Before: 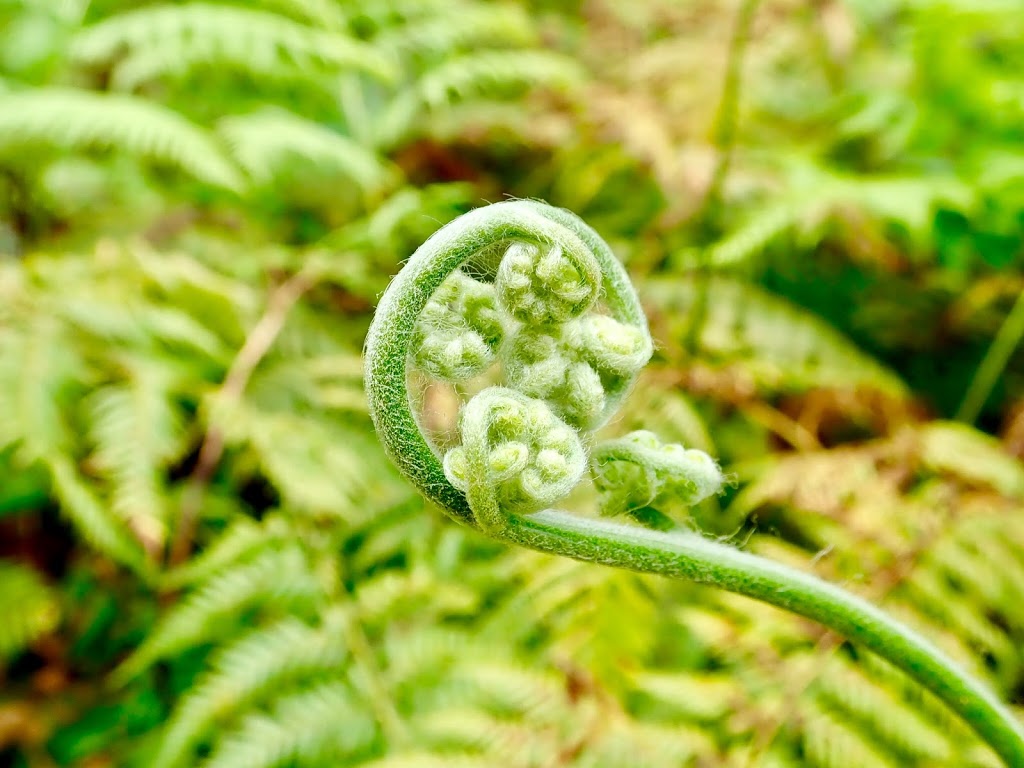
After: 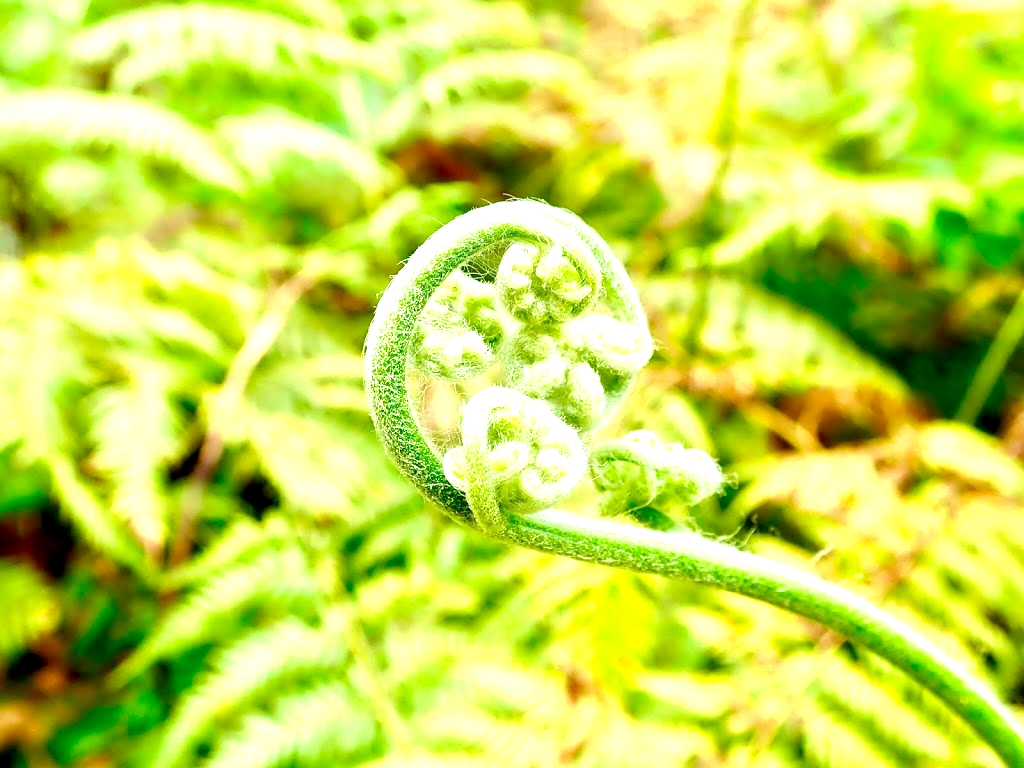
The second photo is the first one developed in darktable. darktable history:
exposure: black level correction 0.002, exposure 1 EV, compensate highlight preservation false
